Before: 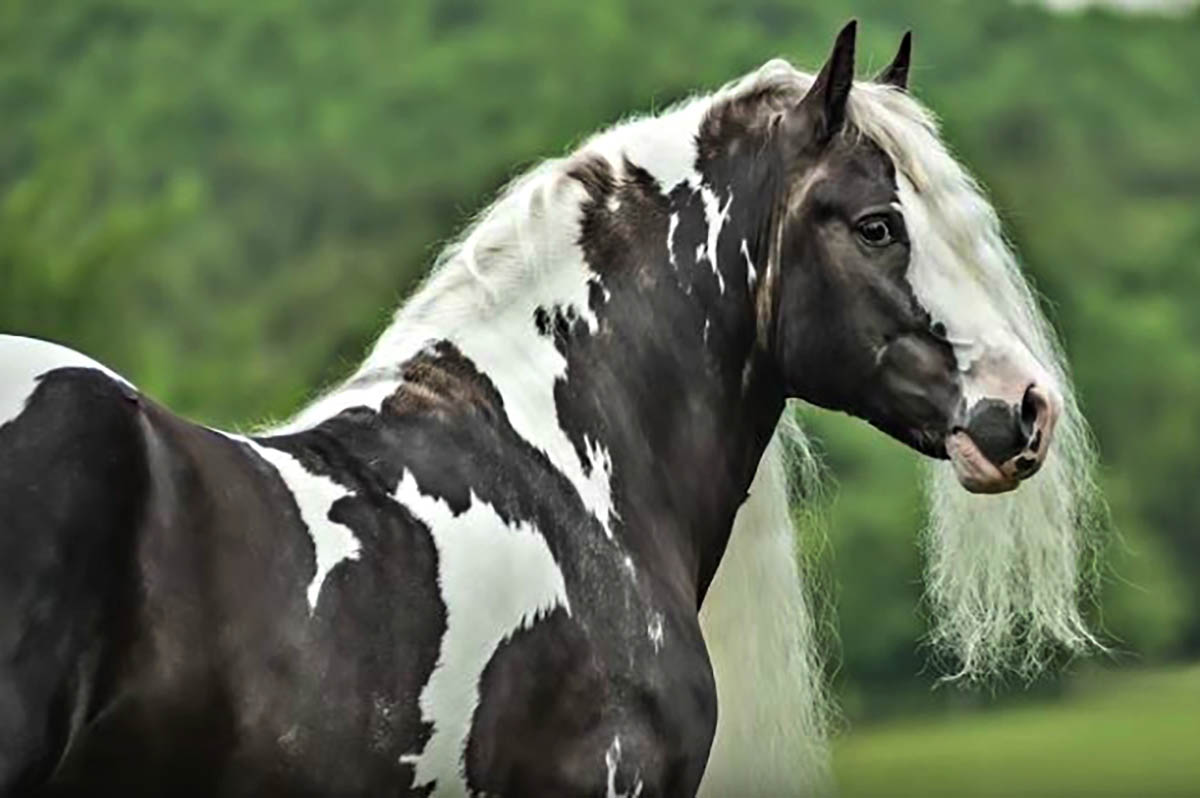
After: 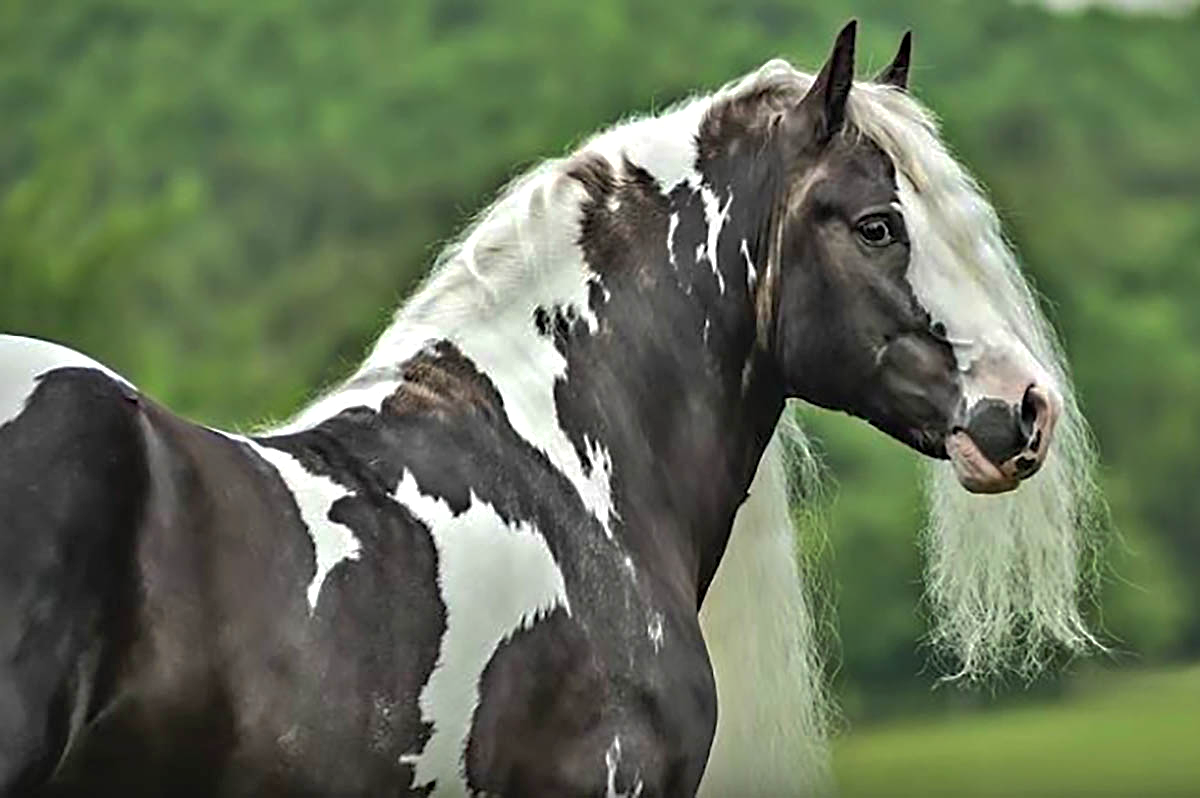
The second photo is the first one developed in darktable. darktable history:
sharpen: on, module defaults
exposure: exposure 0.078 EV, compensate highlight preservation false
shadows and highlights: on, module defaults
